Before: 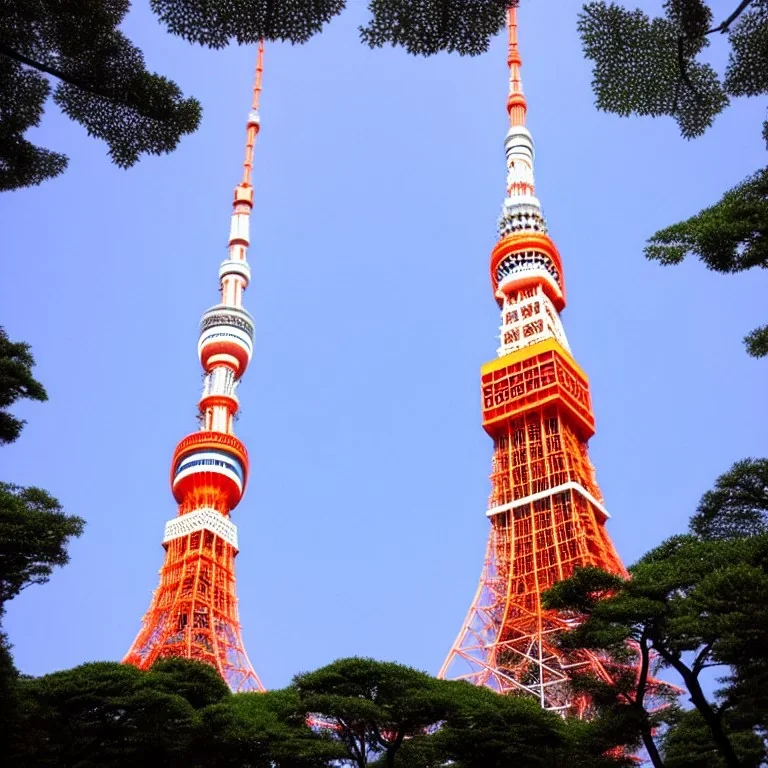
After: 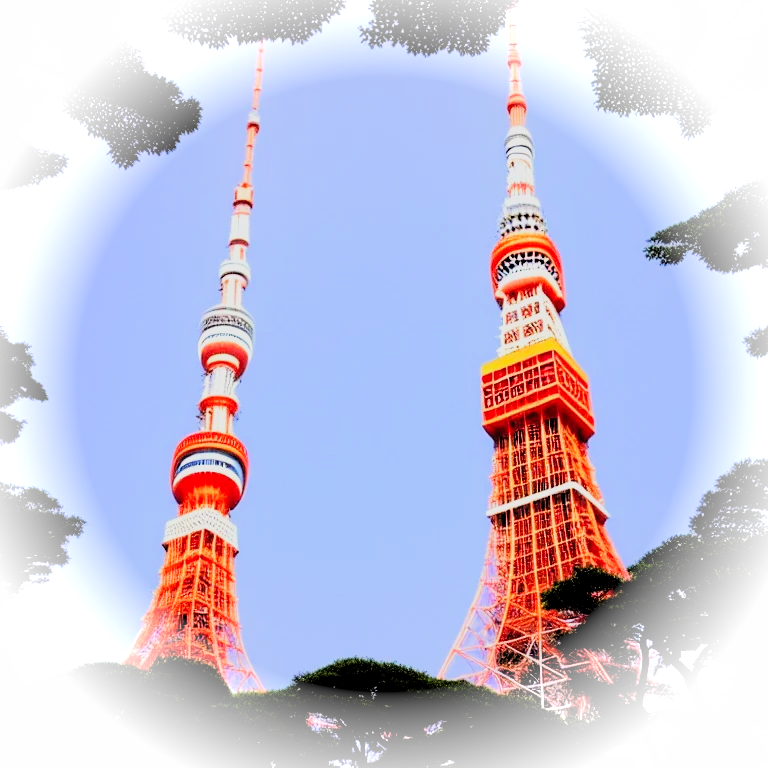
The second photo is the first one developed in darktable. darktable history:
tone curve: curves: ch0 [(0, 0) (0.051, 0.027) (0.096, 0.071) (0.219, 0.248) (0.428, 0.52) (0.596, 0.713) (0.727, 0.823) (0.859, 0.924) (1, 1)]; ch1 [(0, 0) (0.1, 0.038) (0.318, 0.221) (0.413, 0.325) (0.454, 0.41) (0.493, 0.478) (0.503, 0.501) (0.516, 0.515) (0.548, 0.575) (0.561, 0.596) (0.594, 0.647) (0.666, 0.701) (1, 1)]; ch2 [(0, 0) (0.453, 0.44) (0.479, 0.476) (0.504, 0.5) (0.52, 0.526) (0.557, 0.585) (0.583, 0.608) (0.824, 0.815) (1, 1)], color space Lab, linked channels, preserve colors none
vignetting: fall-off radius 32.48%, brightness 0.989, saturation -0.494
filmic rgb: black relative exposure -4.16 EV, white relative exposure 5.14 EV, hardness 2.1, contrast 1.178
